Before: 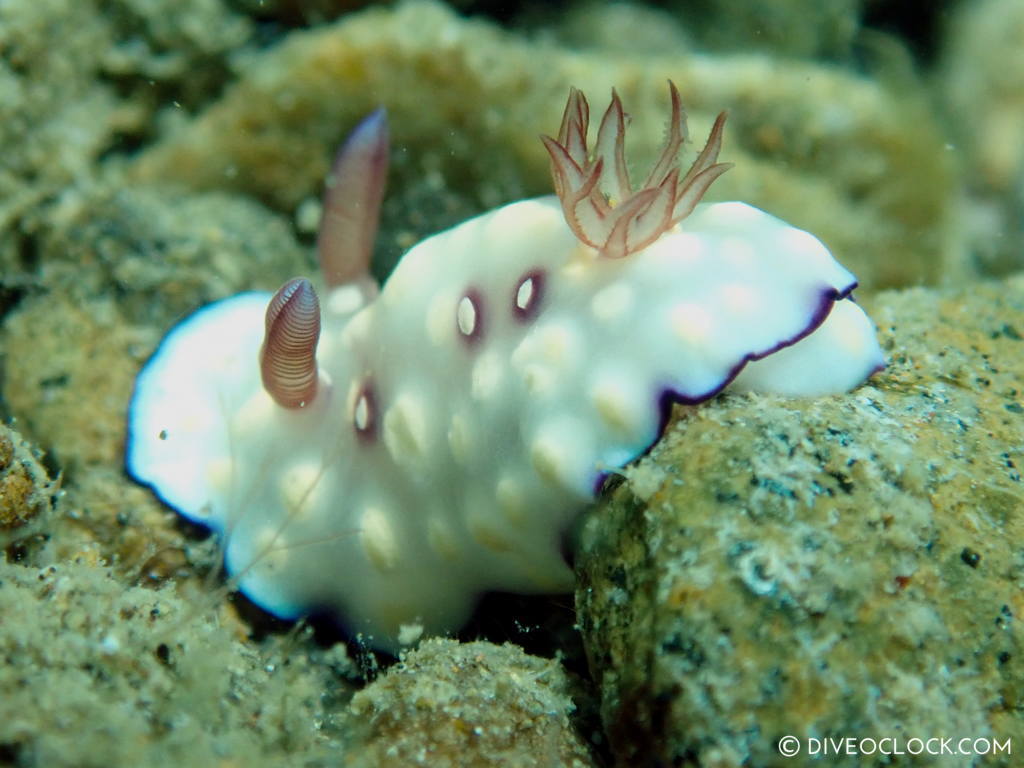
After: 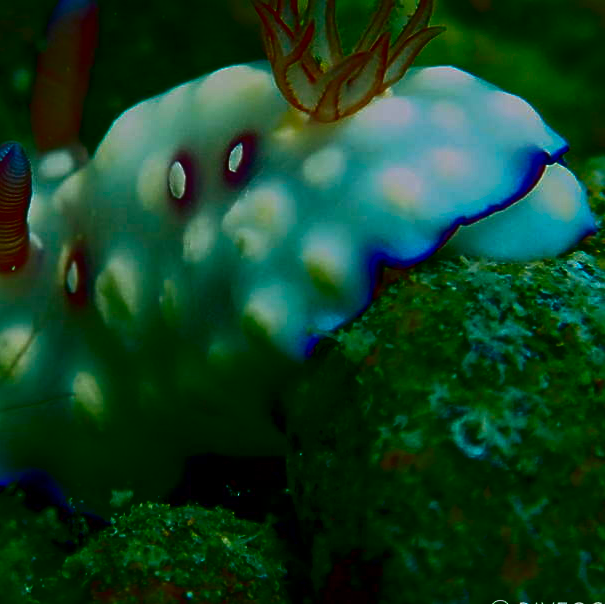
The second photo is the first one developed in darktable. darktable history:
exposure: black level correction 0.009, exposure -0.159 EV, compensate highlight preservation false
crop and rotate: left 28.256%, top 17.734%, right 12.656%, bottom 3.573%
contrast brightness saturation: brightness -1, saturation 1
white balance: red 0.983, blue 1.036
sharpen: on, module defaults
